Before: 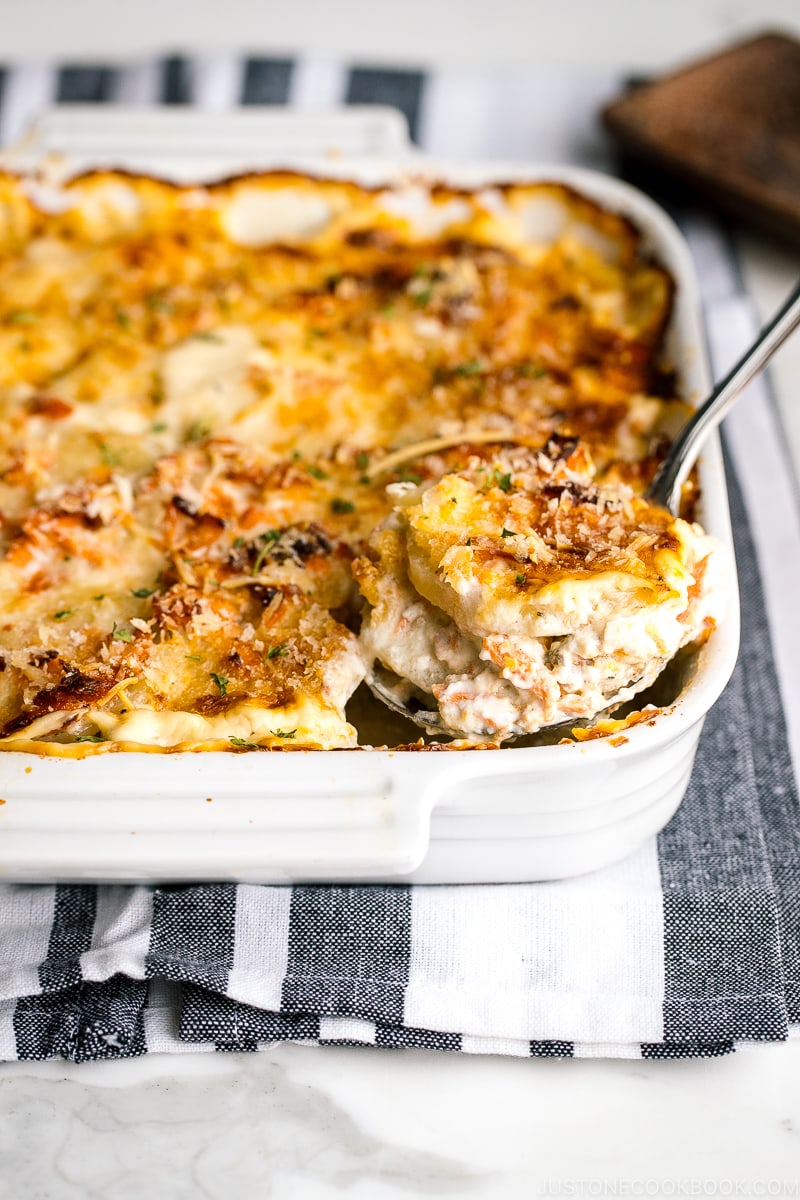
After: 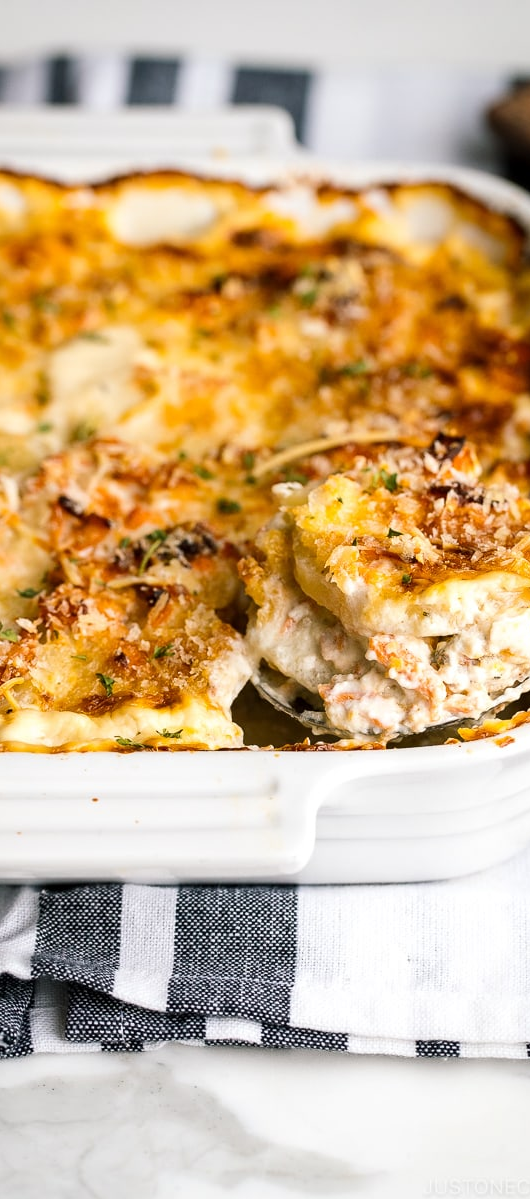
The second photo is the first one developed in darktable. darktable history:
crop and rotate: left 14.314%, right 19.364%
